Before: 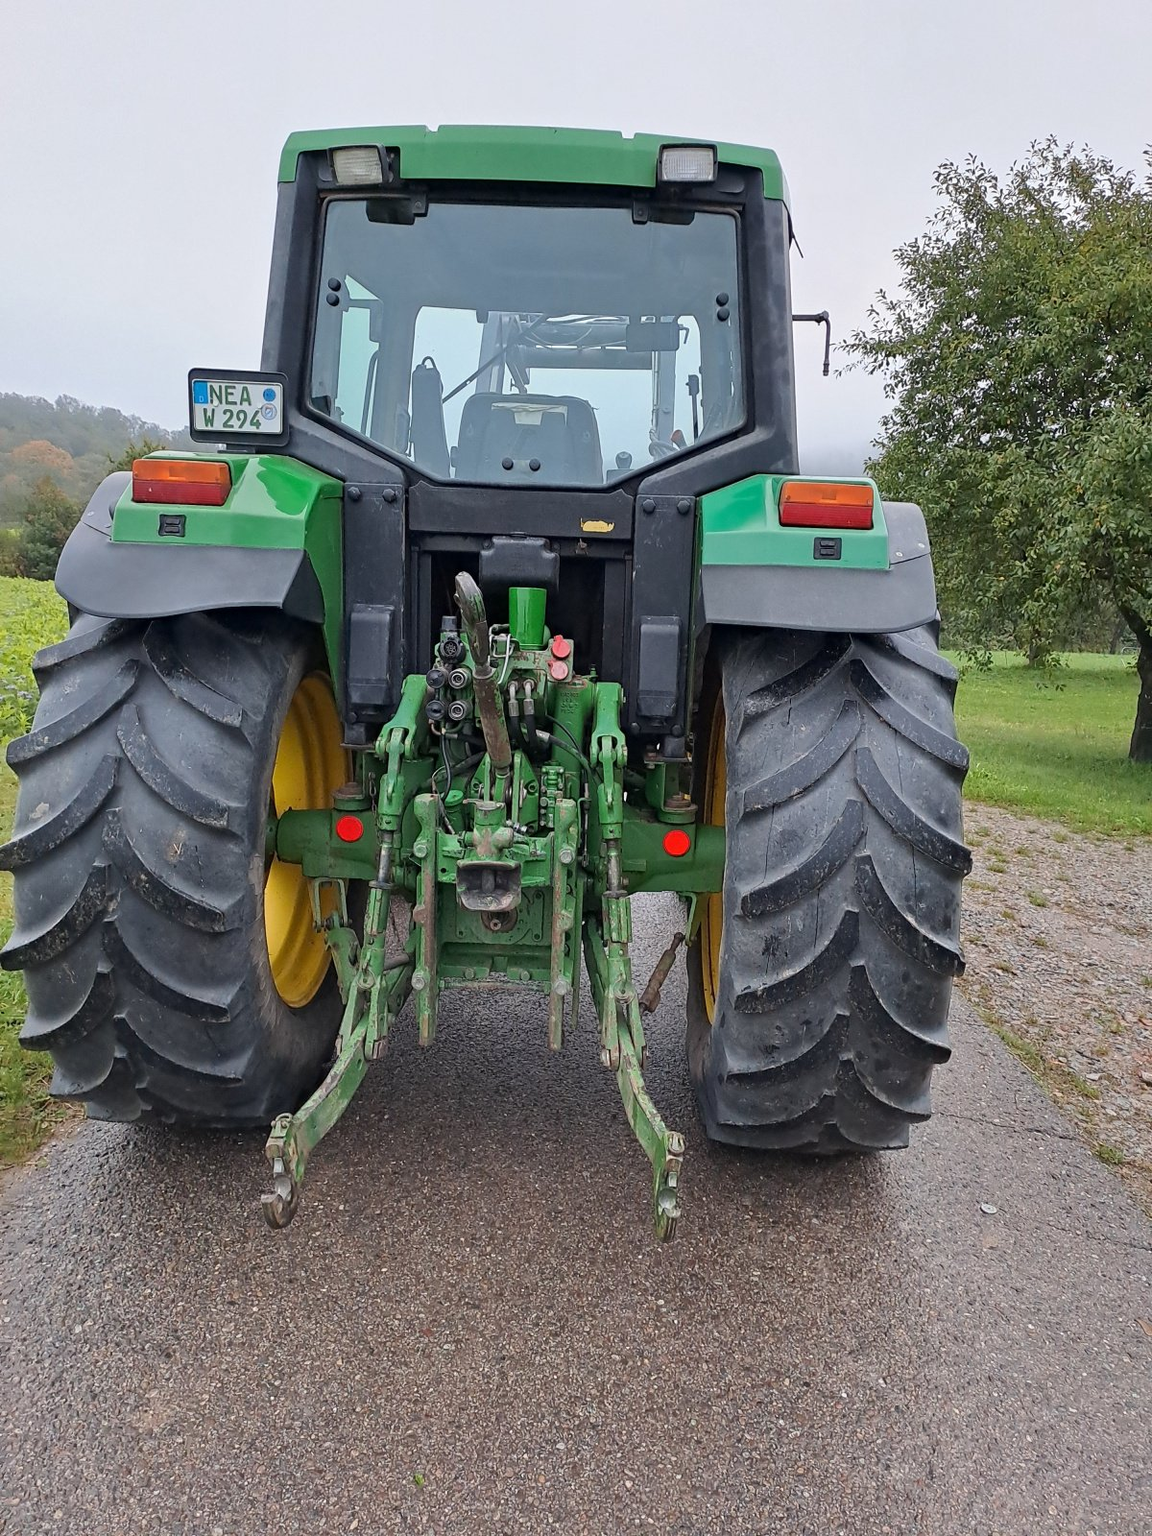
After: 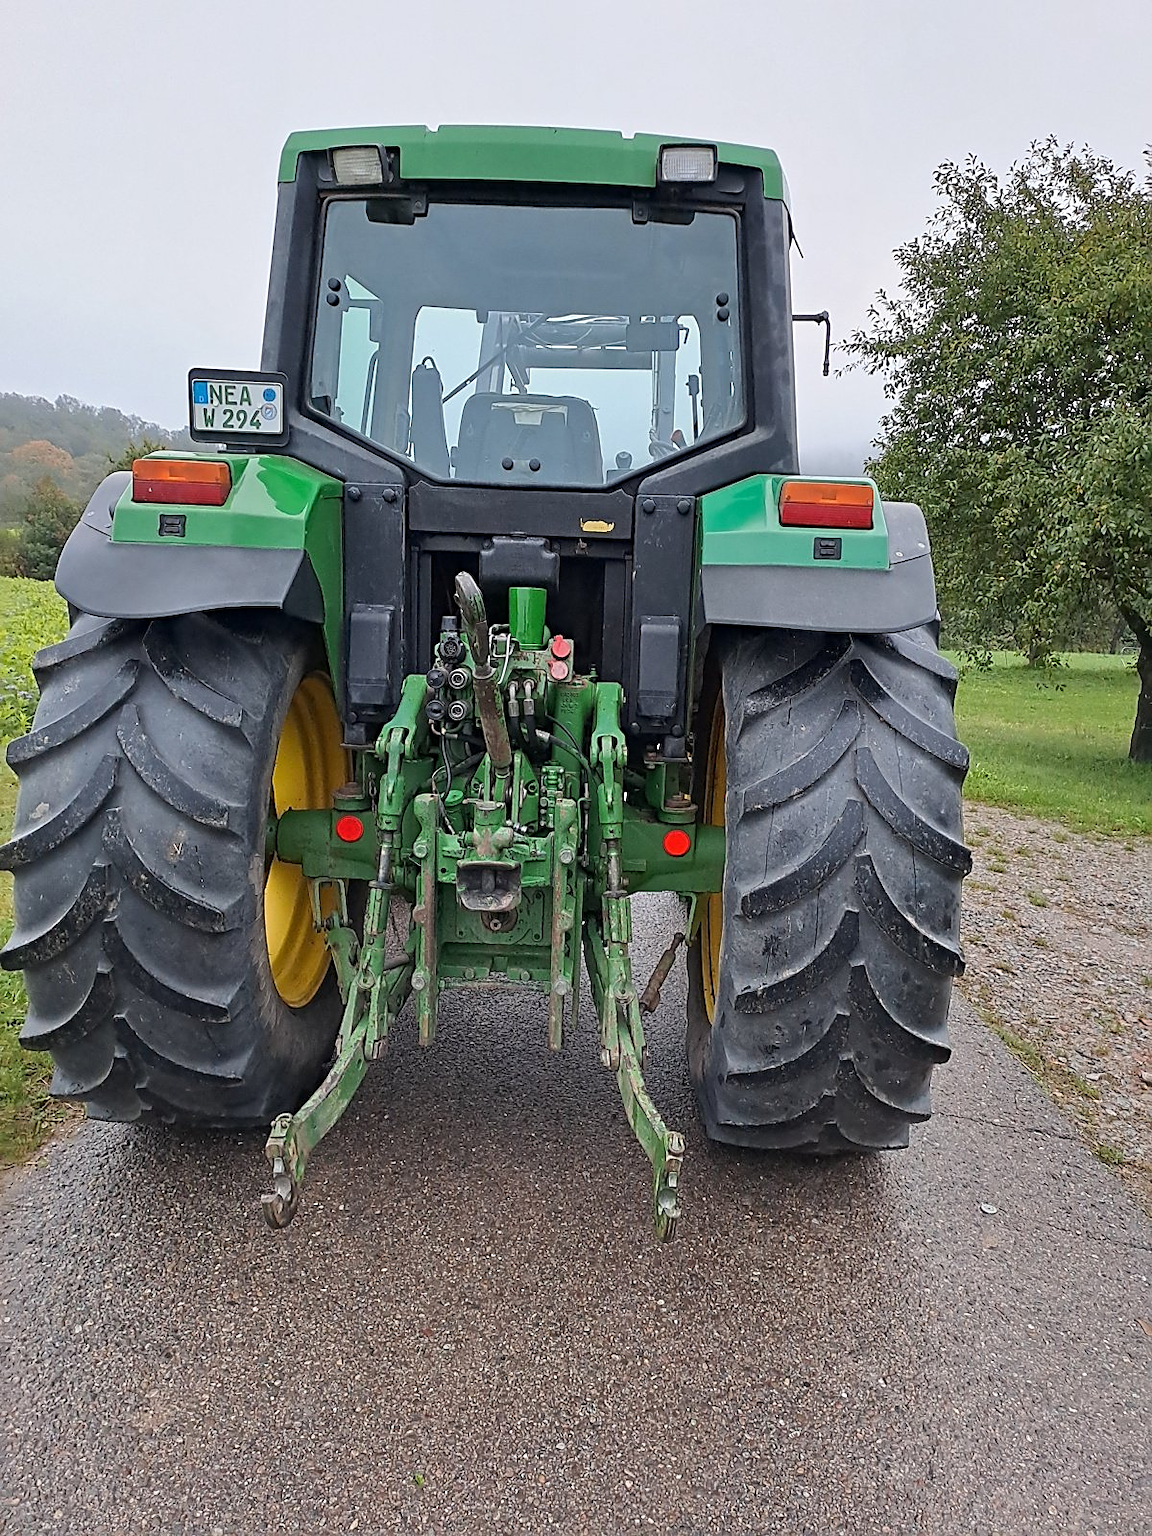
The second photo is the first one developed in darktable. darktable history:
levels: levels [0, 0.498, 0.996]
sharpen: on, module defaults
